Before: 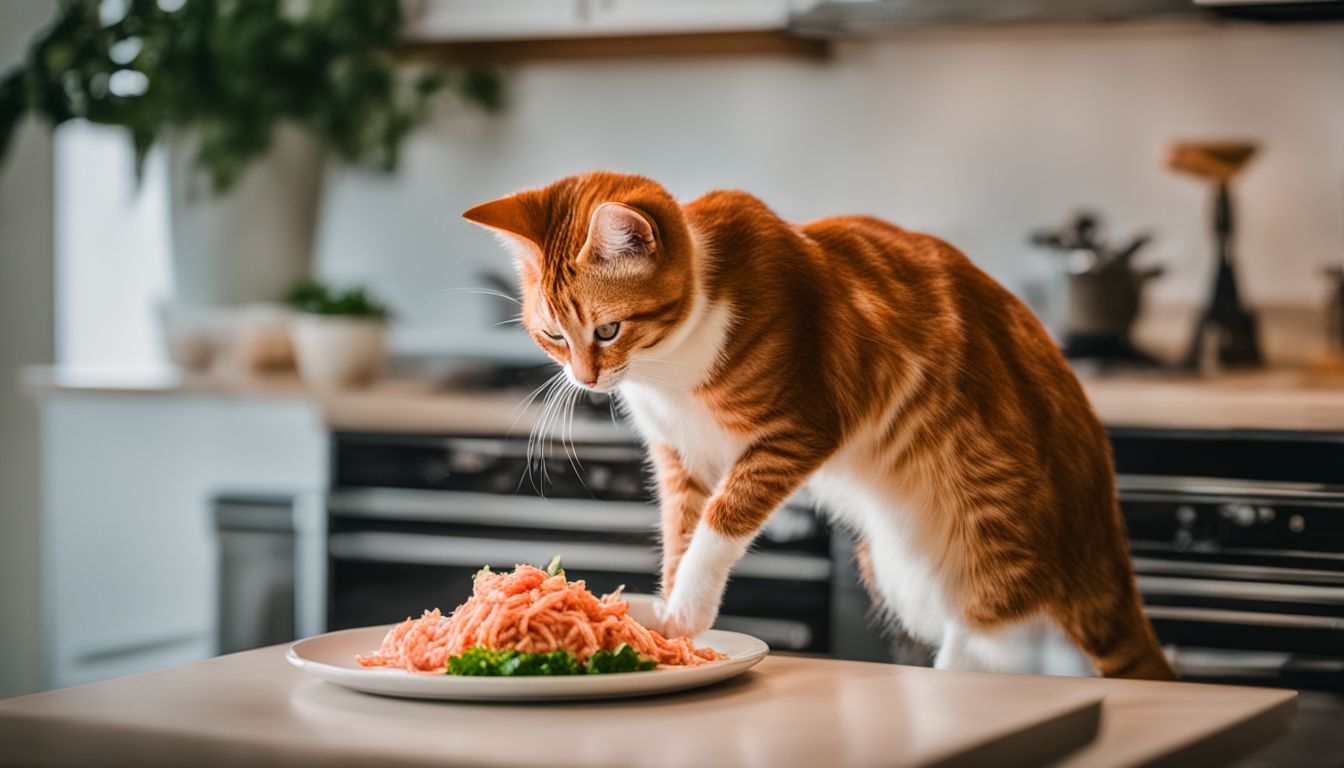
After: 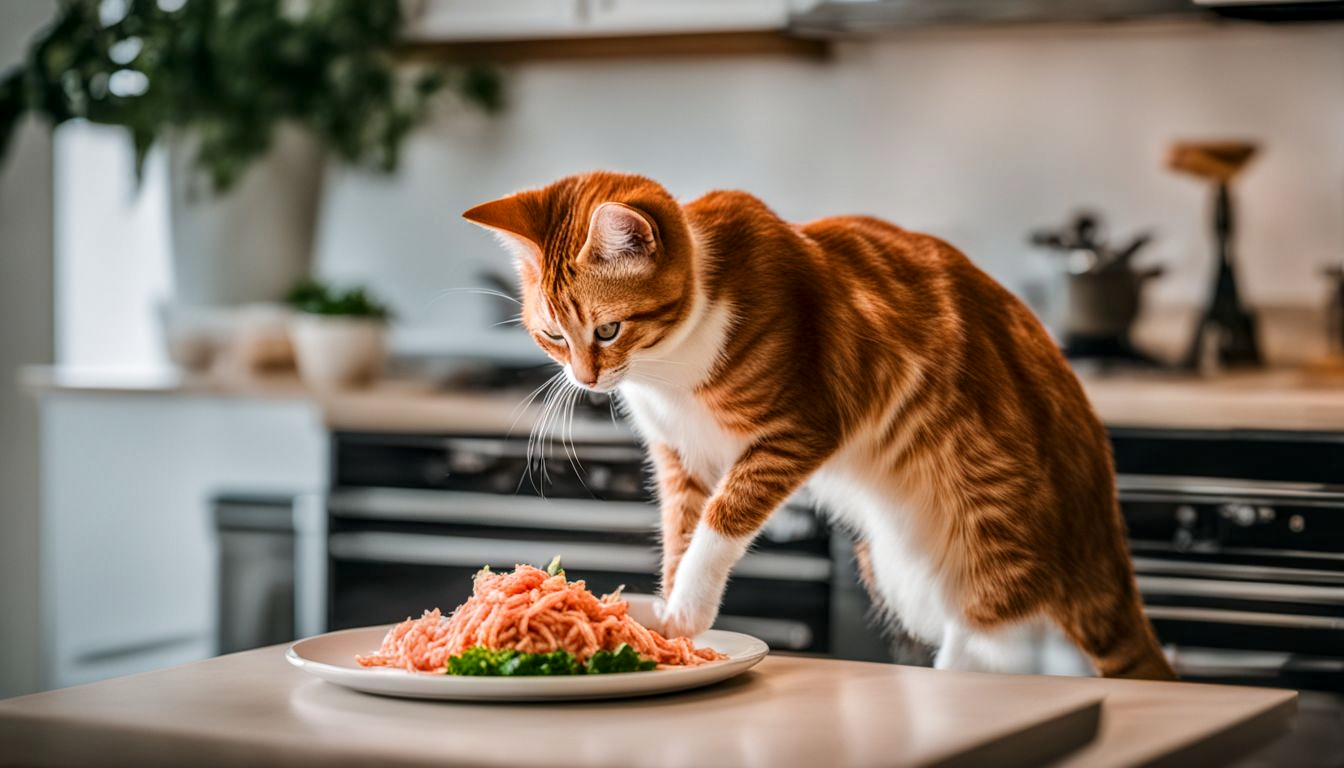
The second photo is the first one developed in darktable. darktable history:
local contrast: detail 130%
color correction: highlights a* 0.043, highlights b* -0.605
